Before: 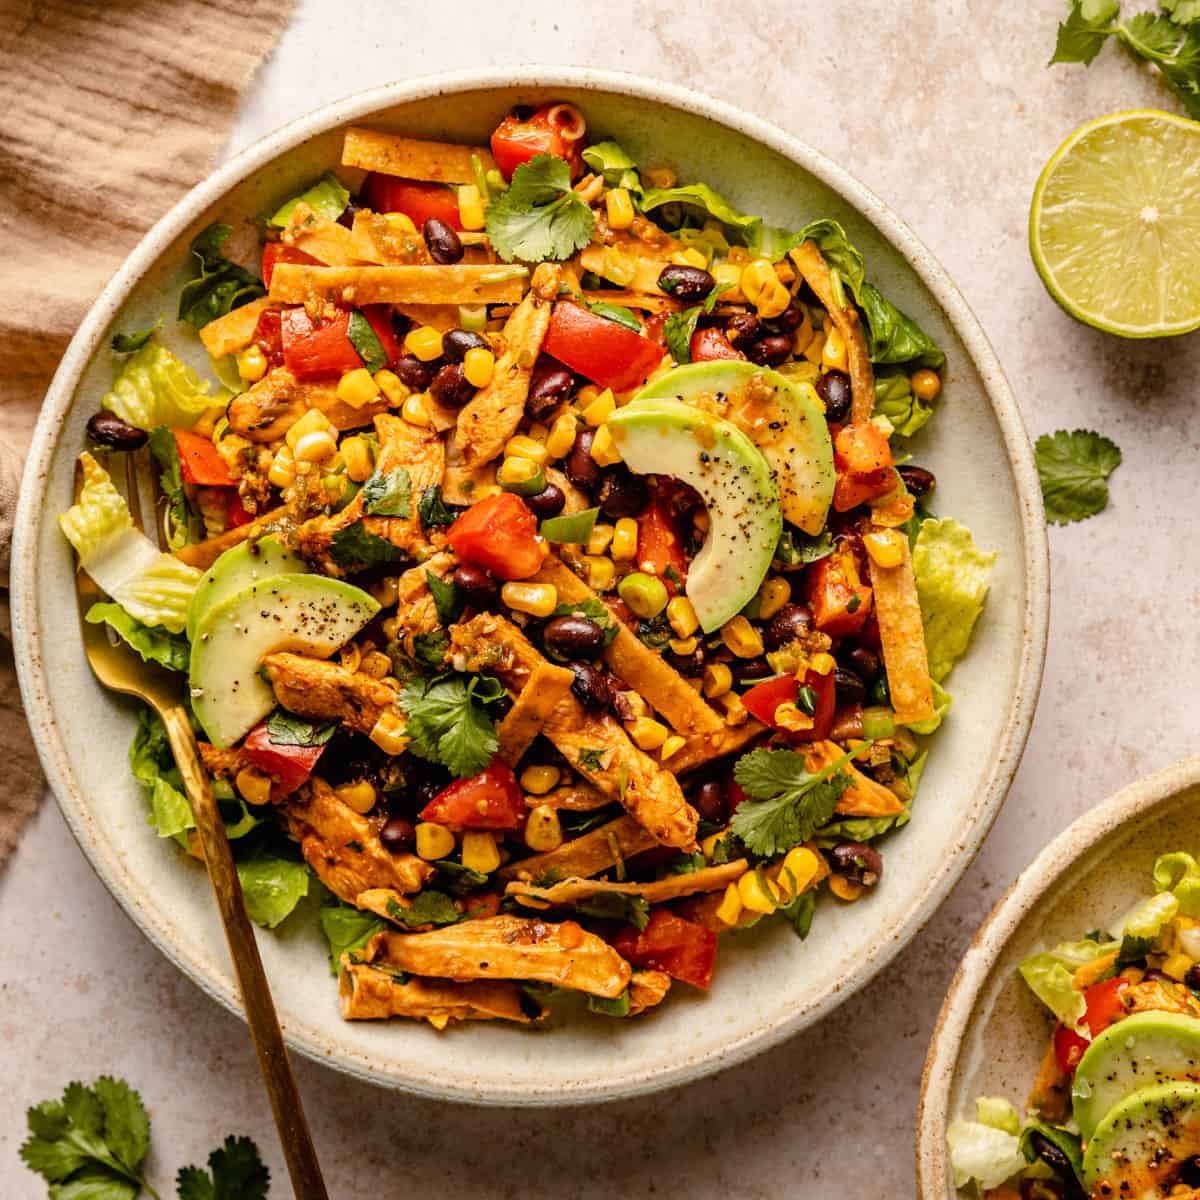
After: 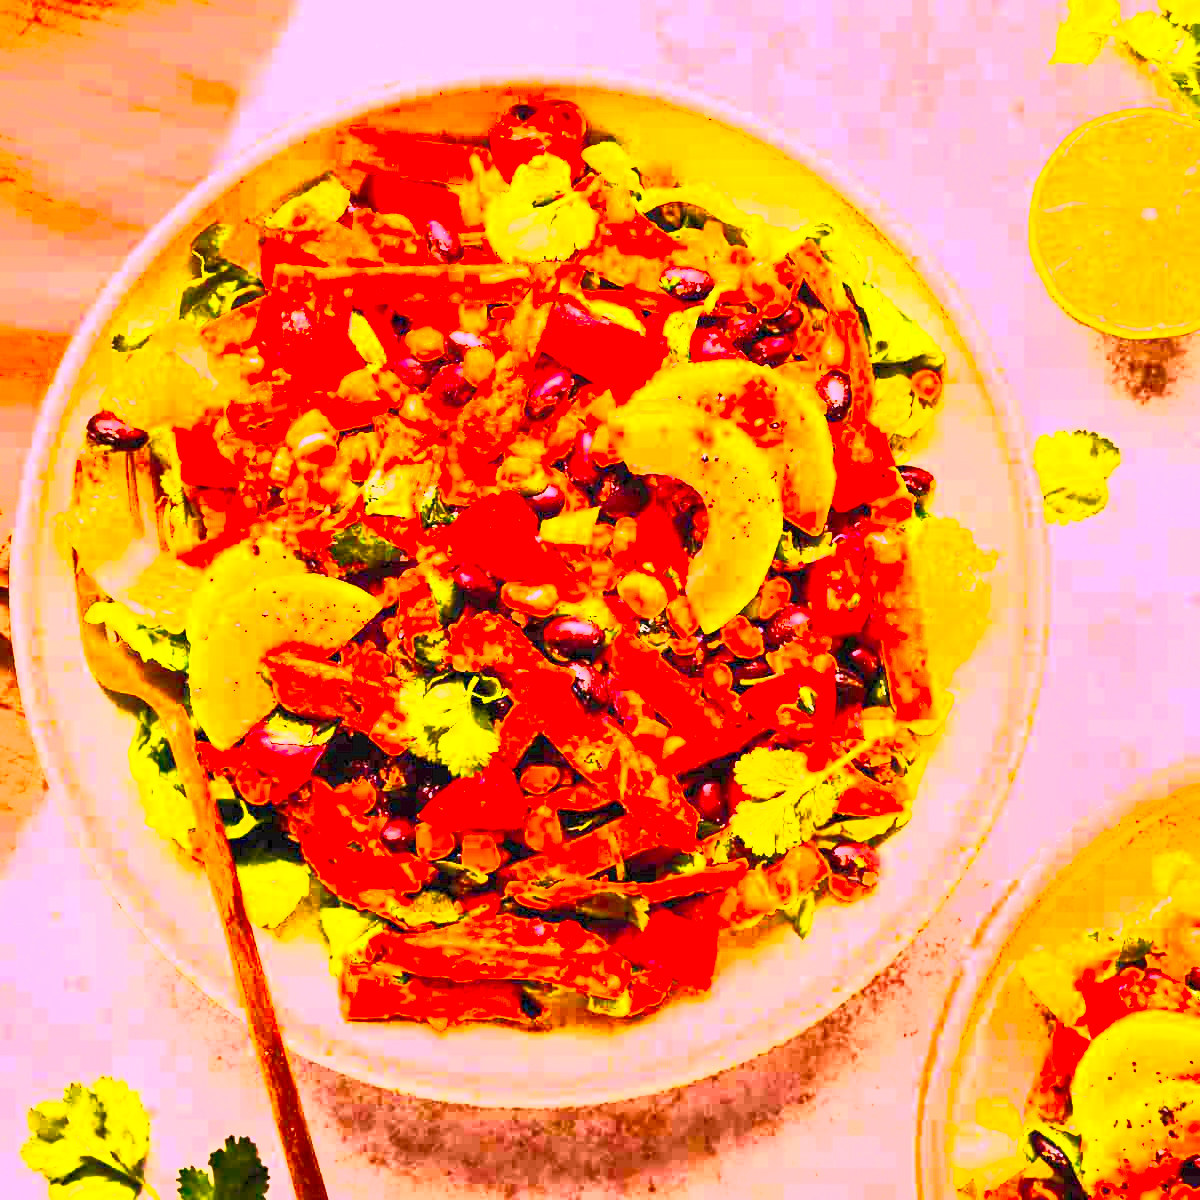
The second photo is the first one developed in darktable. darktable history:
exposure: black level correction 0.001, exposure 1.646 EV, compensate exposure bias true, compensate highlight preservation false
white balance: red 1.188, blue 1.11
contrast brightness saturation: contrast 1, brightness 1, saturation 1
